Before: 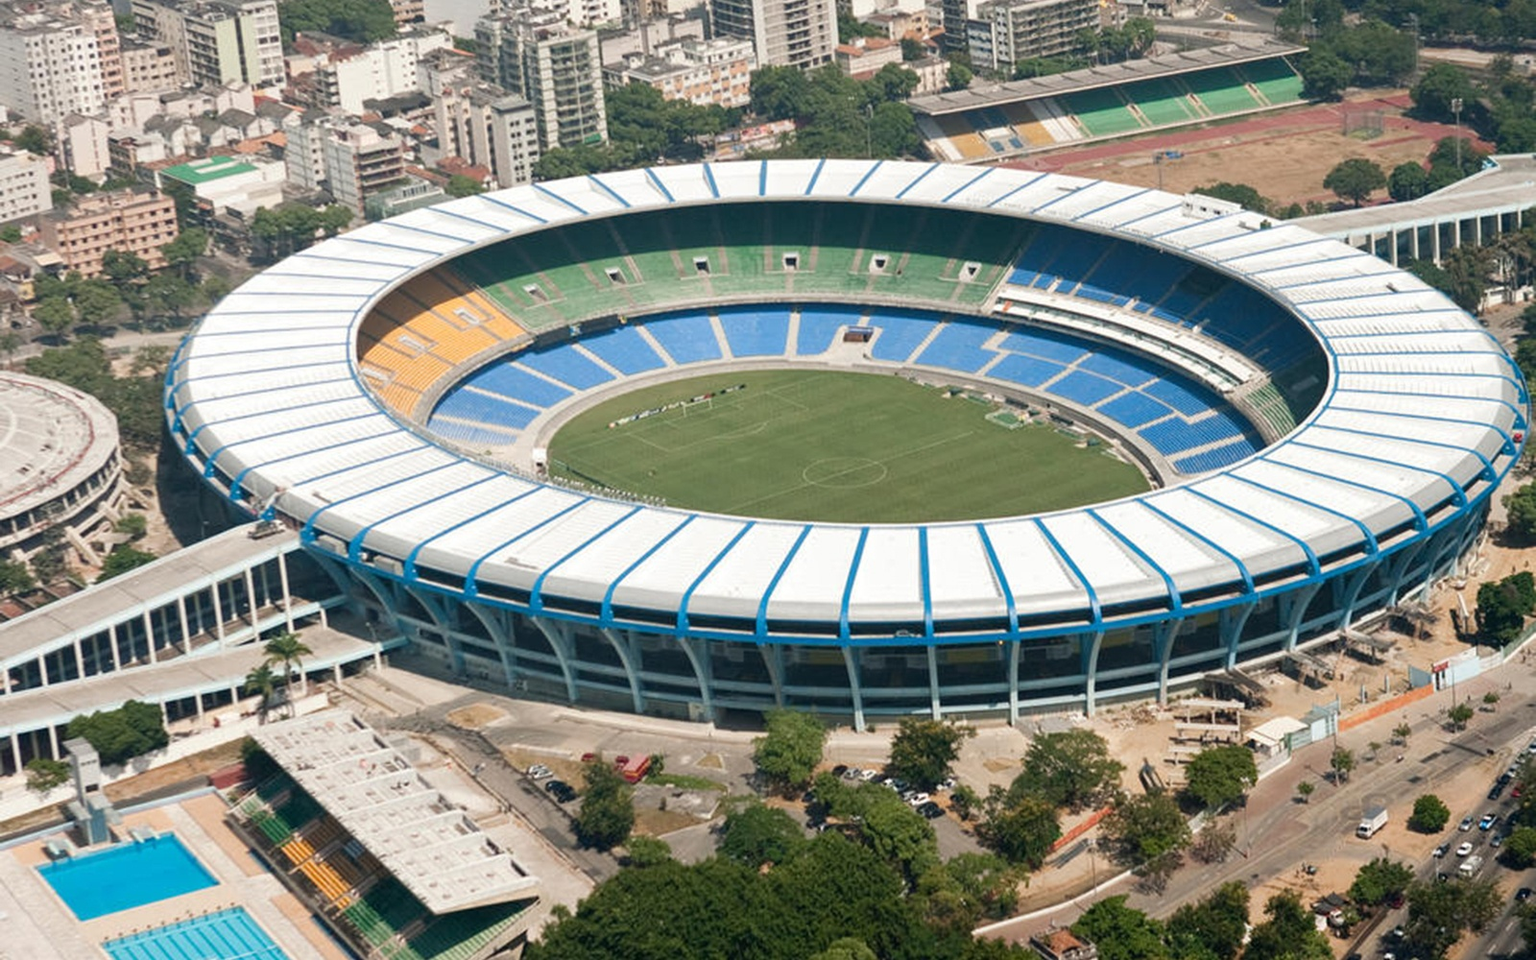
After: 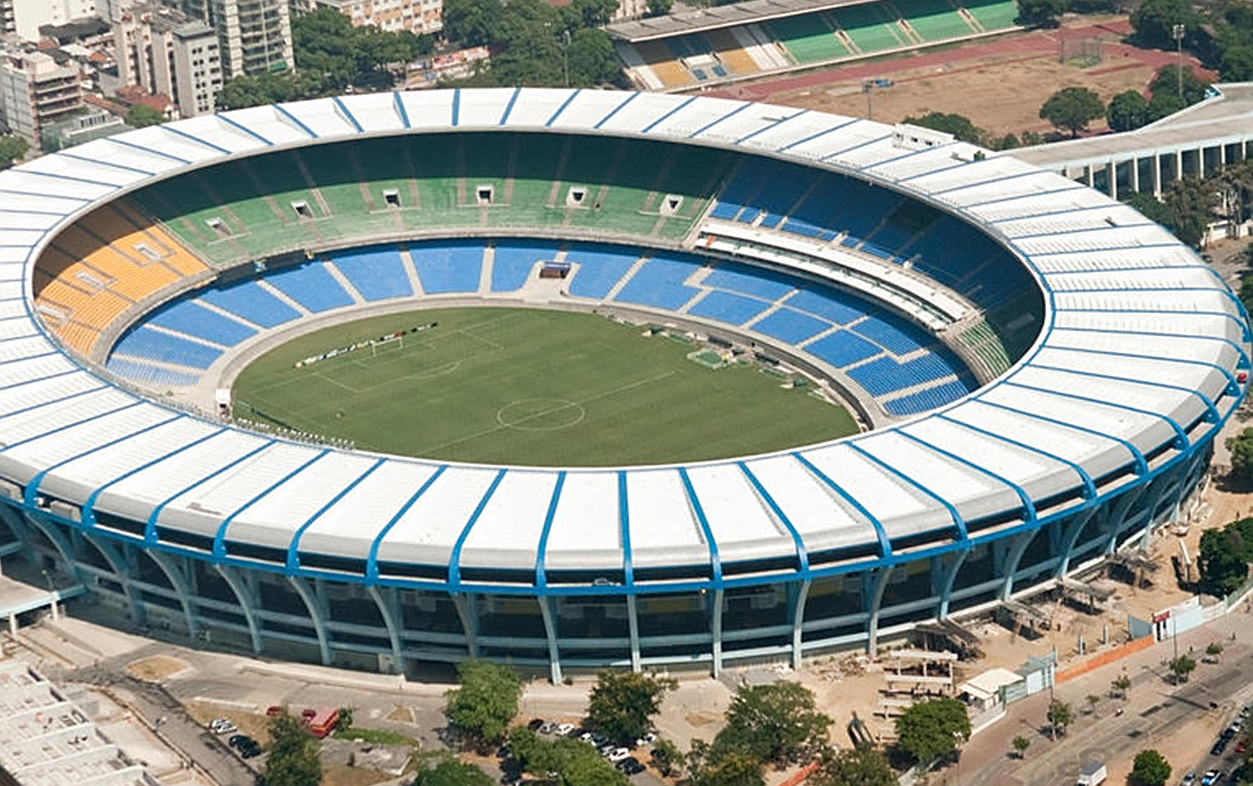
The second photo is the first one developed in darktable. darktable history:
sharpen: on, module defaults
crop and rotate: left 21.229%, top 7.881%, right 0.417%, bottom 13.482%
